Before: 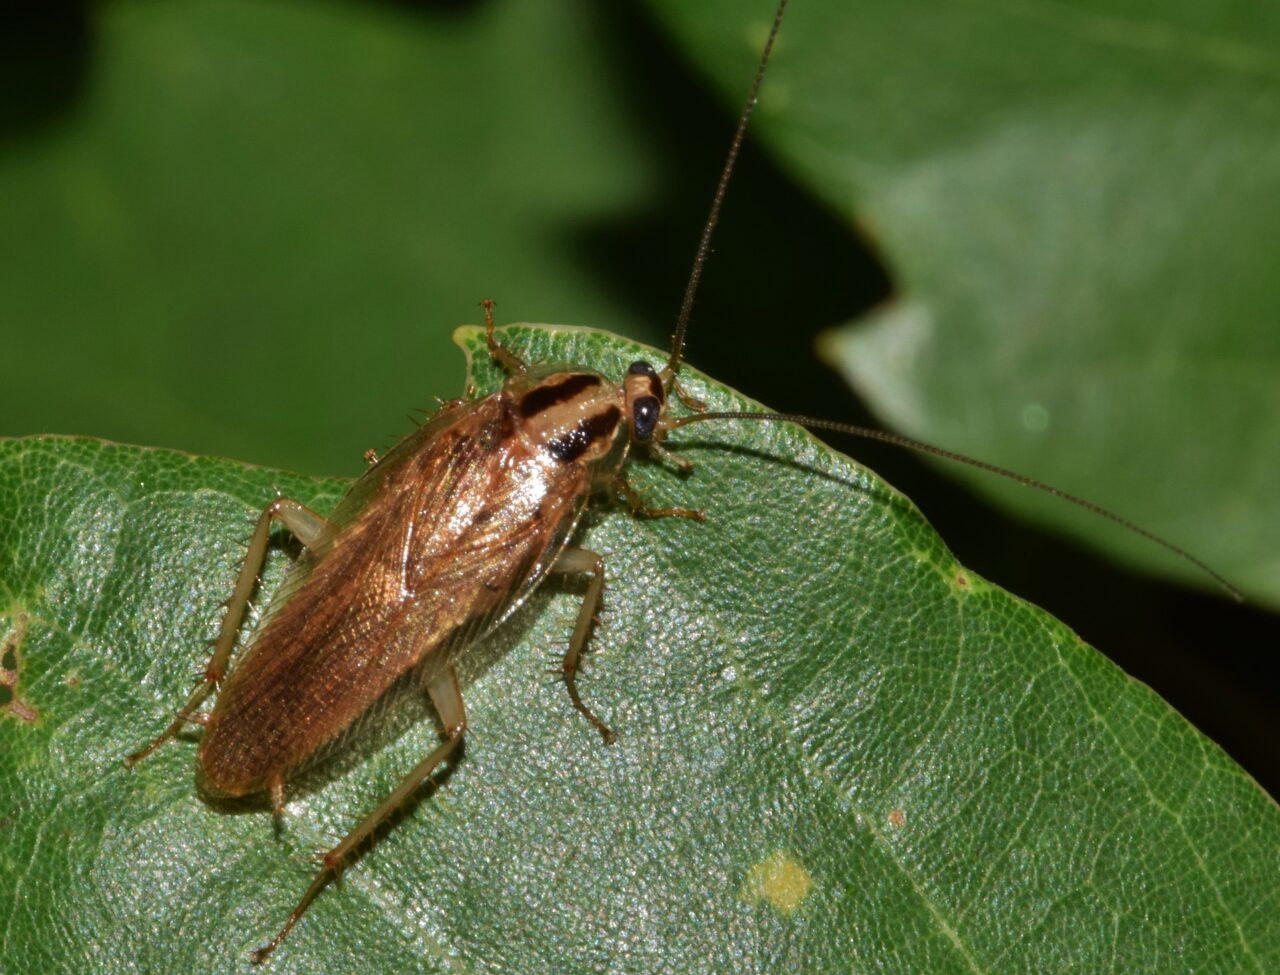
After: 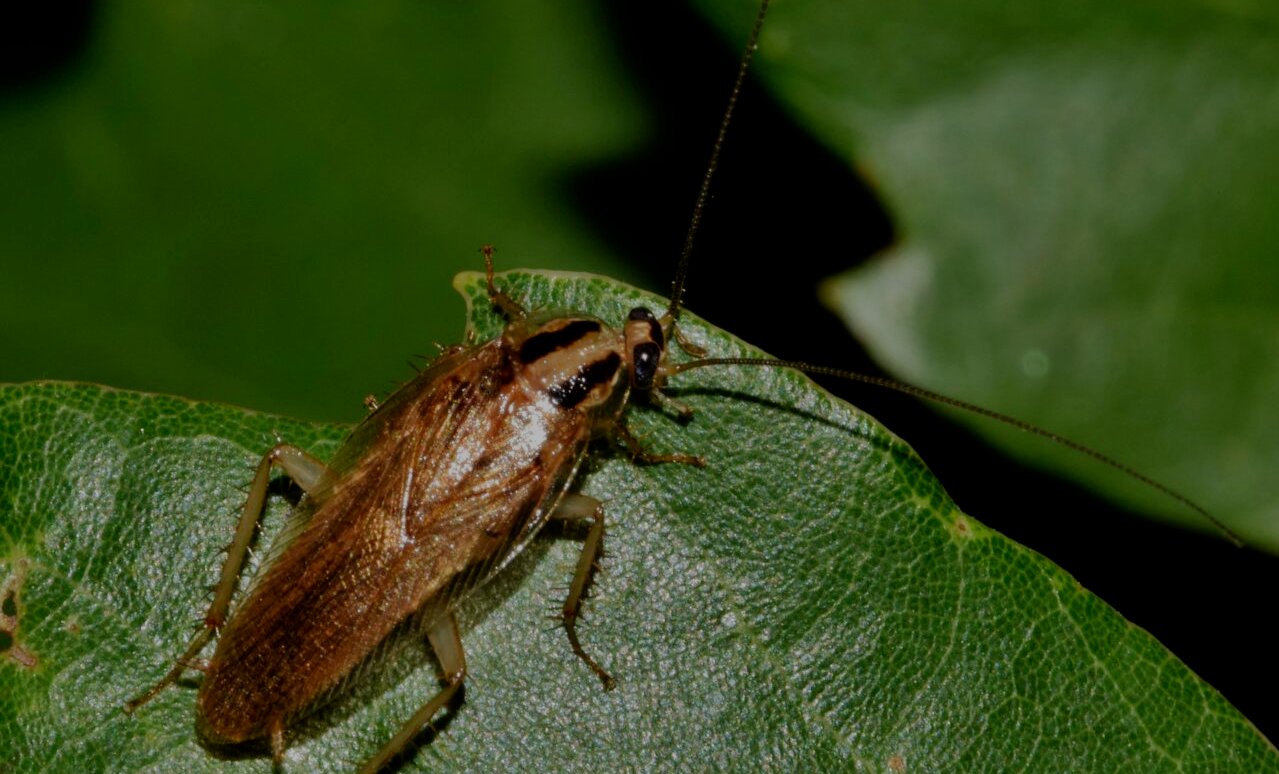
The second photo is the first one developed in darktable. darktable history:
filmic rgb: middle gray luminance 30%, black relative exposure -9 EV, white relative exposure 7 EV, threshold 6 EV, target black luminance 0%, hardness 2.94, latitude 2.04%, contrast 0.963, highlights saturation mix 5%, shadows ↔ highlights balance 12.16%, add noise in highlights 0, preserve chrominance no, color science v3 (2019), use custom middle-gray values true, iterations of high-quality reconstruction 0, contrast in highlights soft, enable highlight reconstruction true
crop and rotate: top 5.667%, bottom 14.937%
